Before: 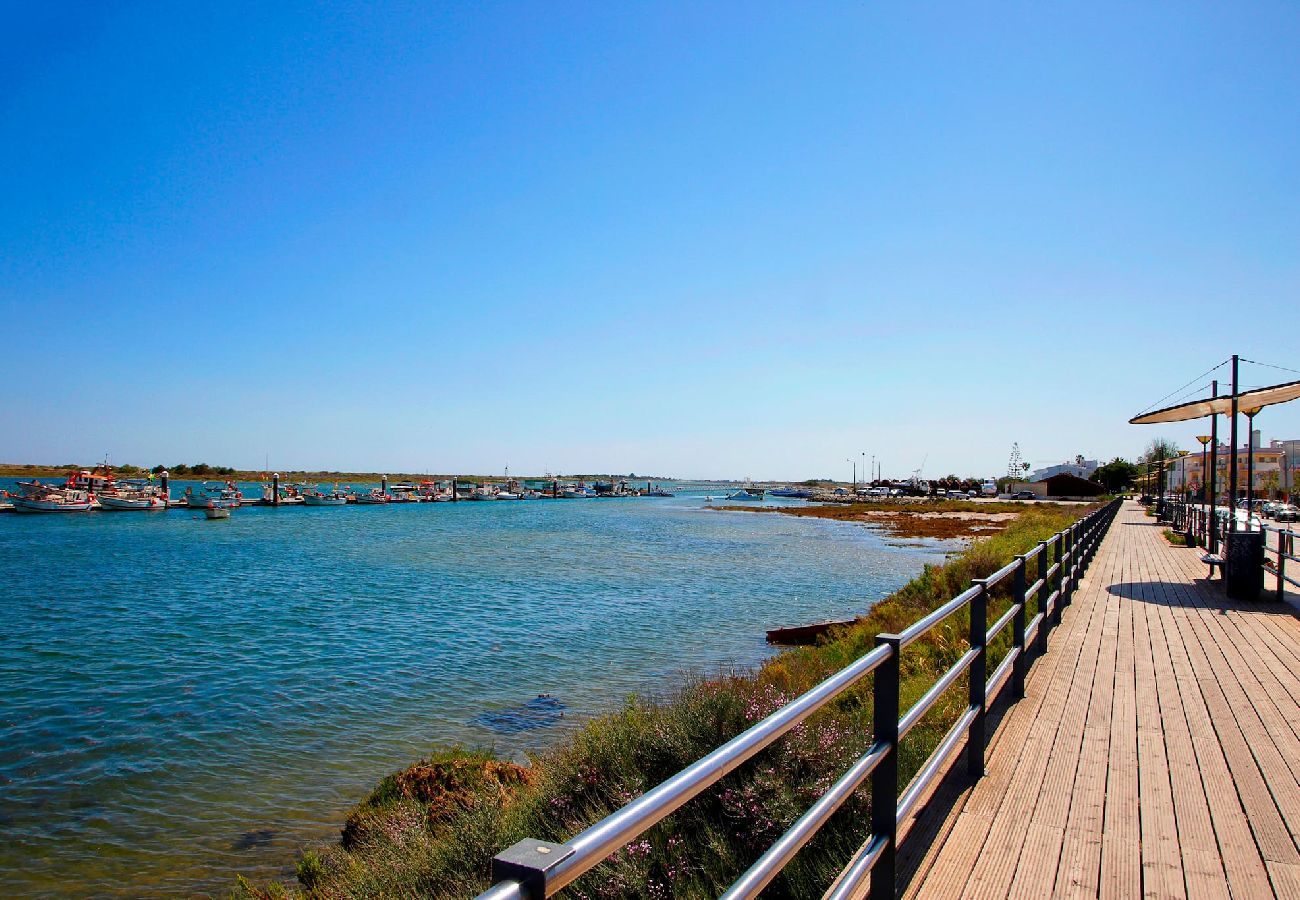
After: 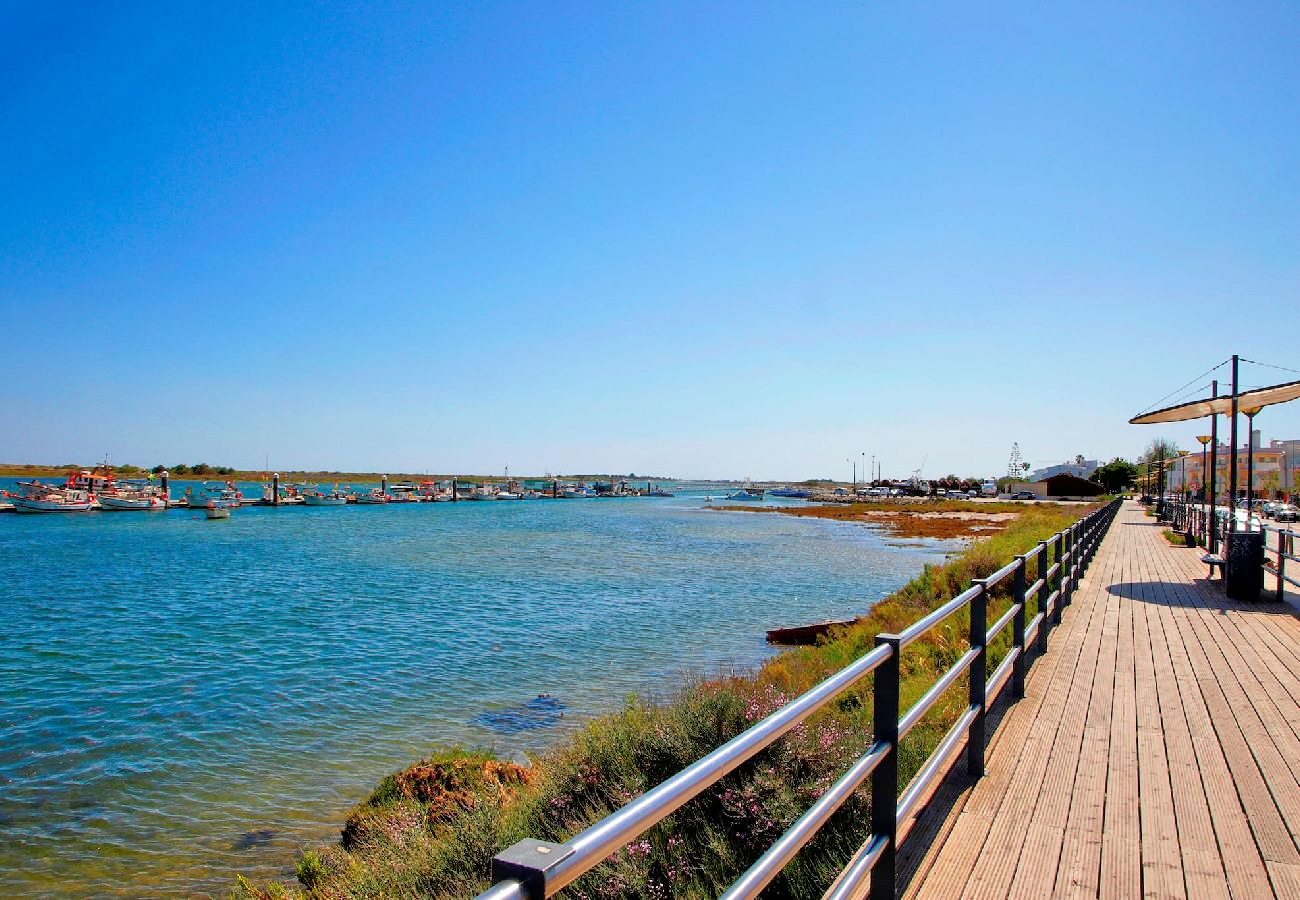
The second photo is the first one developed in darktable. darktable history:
tone equalizer: -7 EV 0.156 EV, -6 EV 0.596 EV, -5 EV 1.19 EV, -4 EV 1.34 EV, -3 EV 1.14 EV, -2 EV 0.6 EV, -1 EV 0.156 EV
